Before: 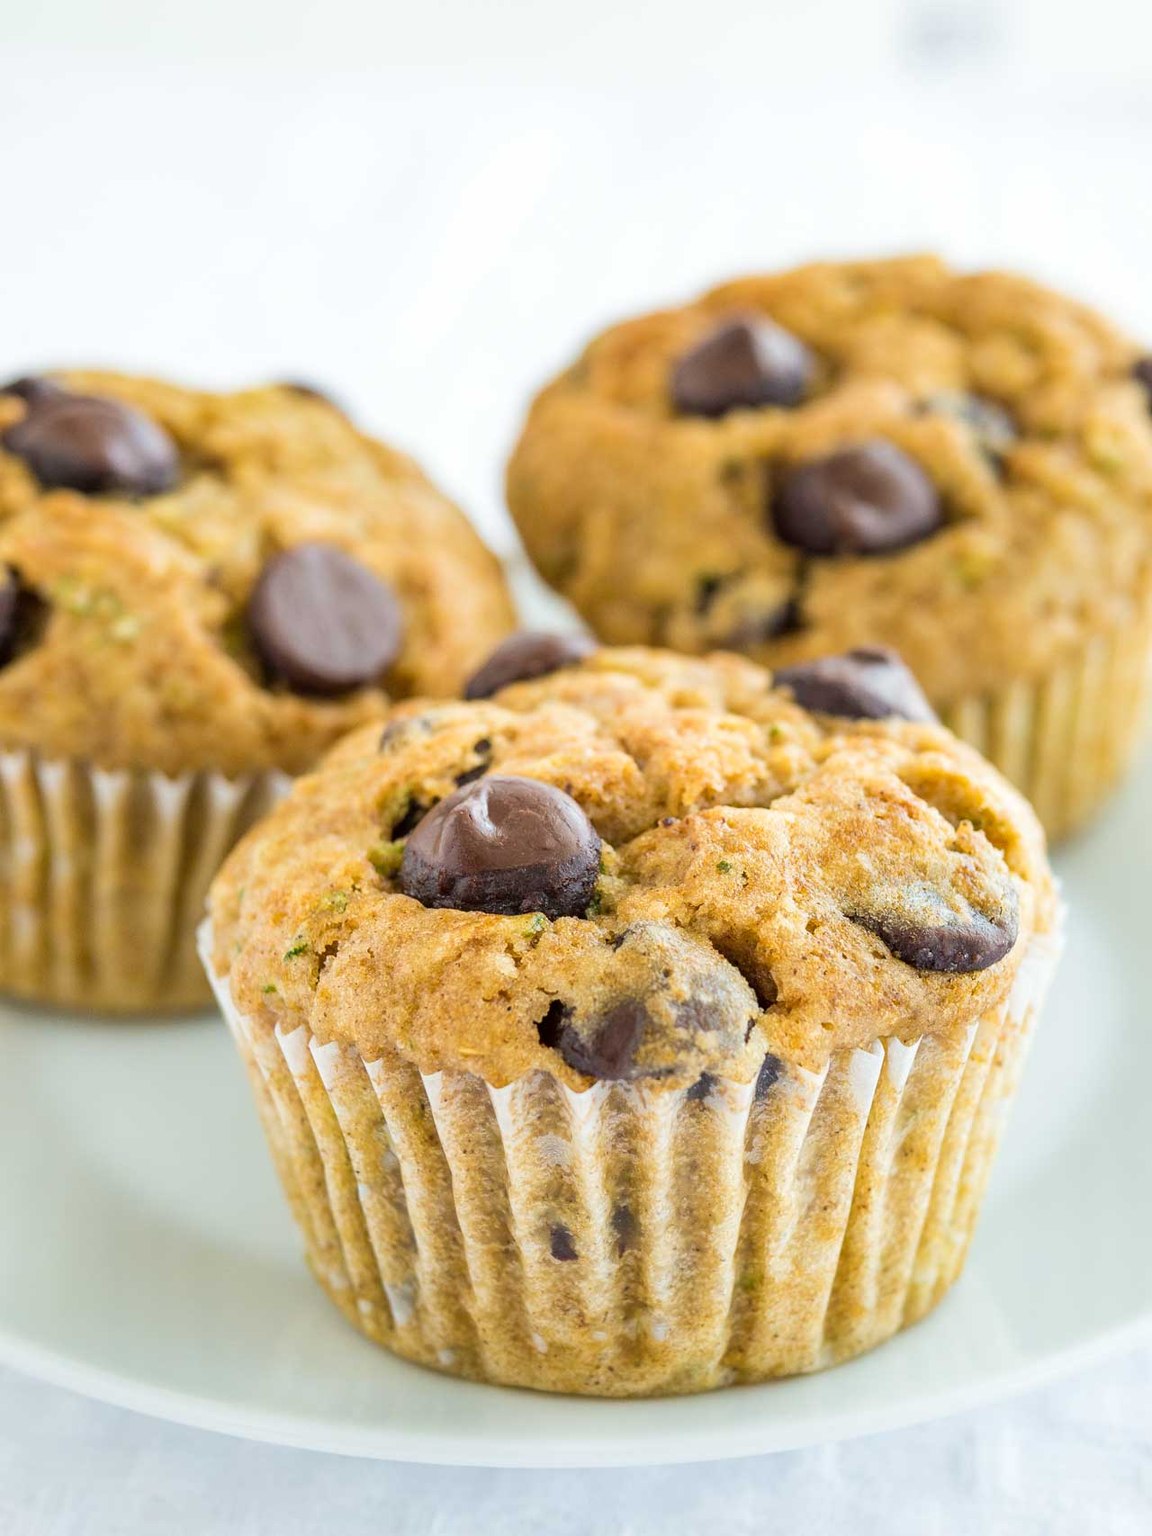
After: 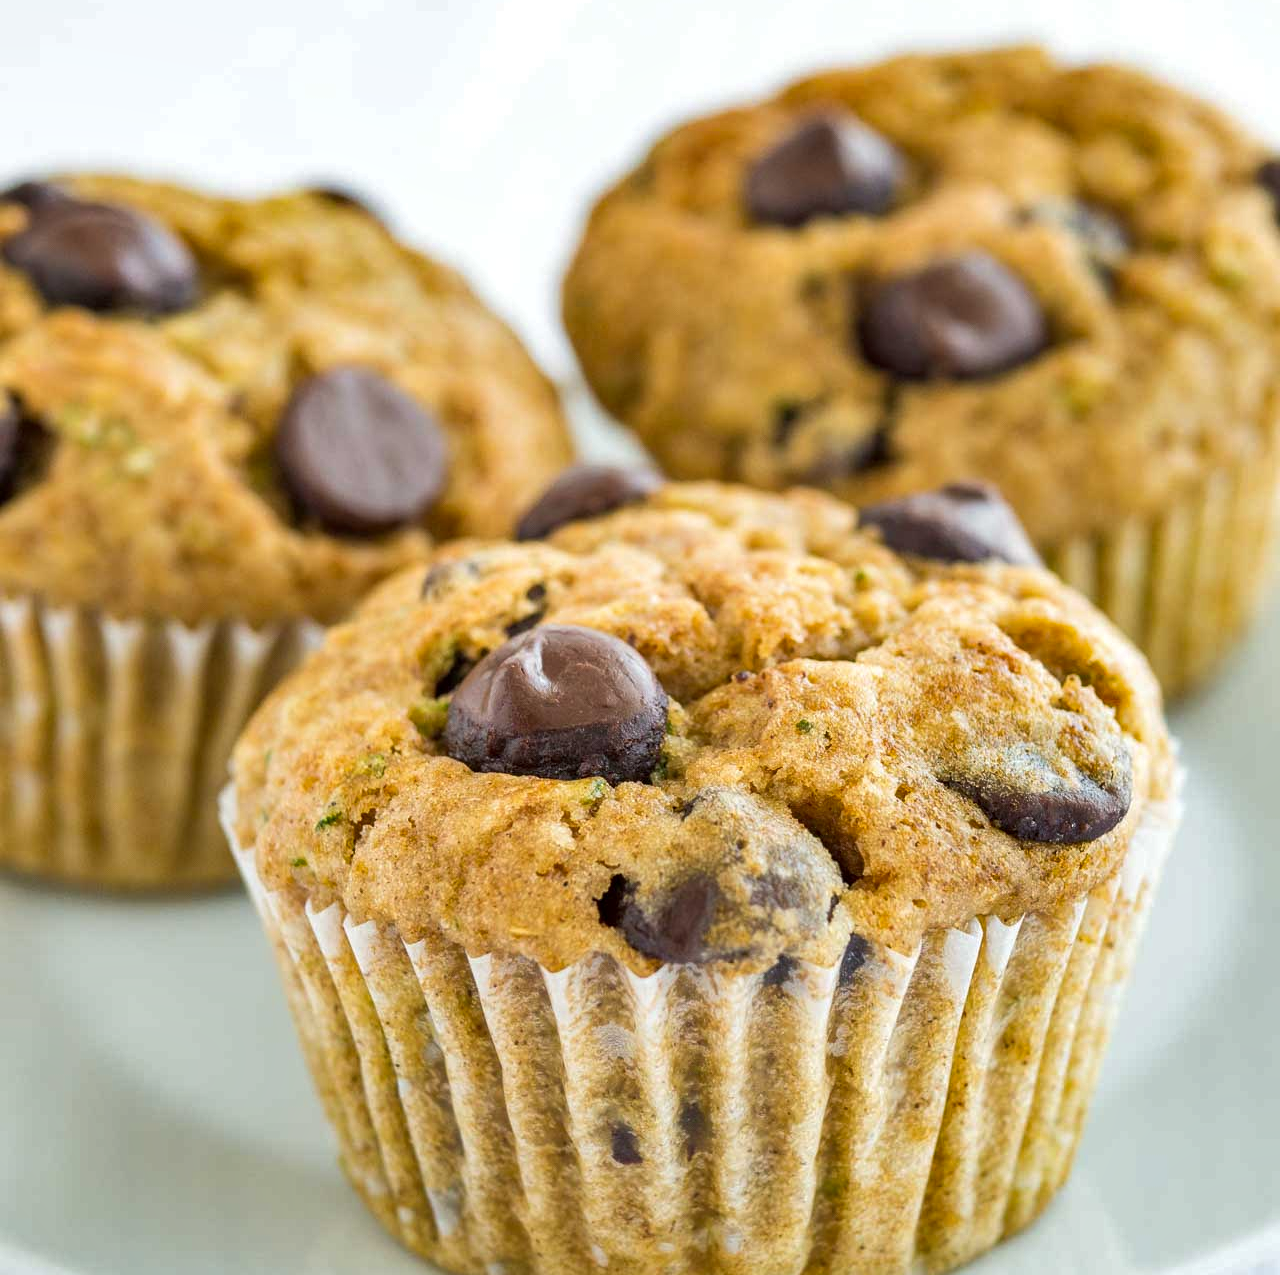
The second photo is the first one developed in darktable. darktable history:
local contrast: highlights 100%, shadows 97%, detail 119%, midtone range 0.2
shadows and highlights: shadows 52.58, soften with gaussian
crop: top 13.928%, bottom 11.35%
